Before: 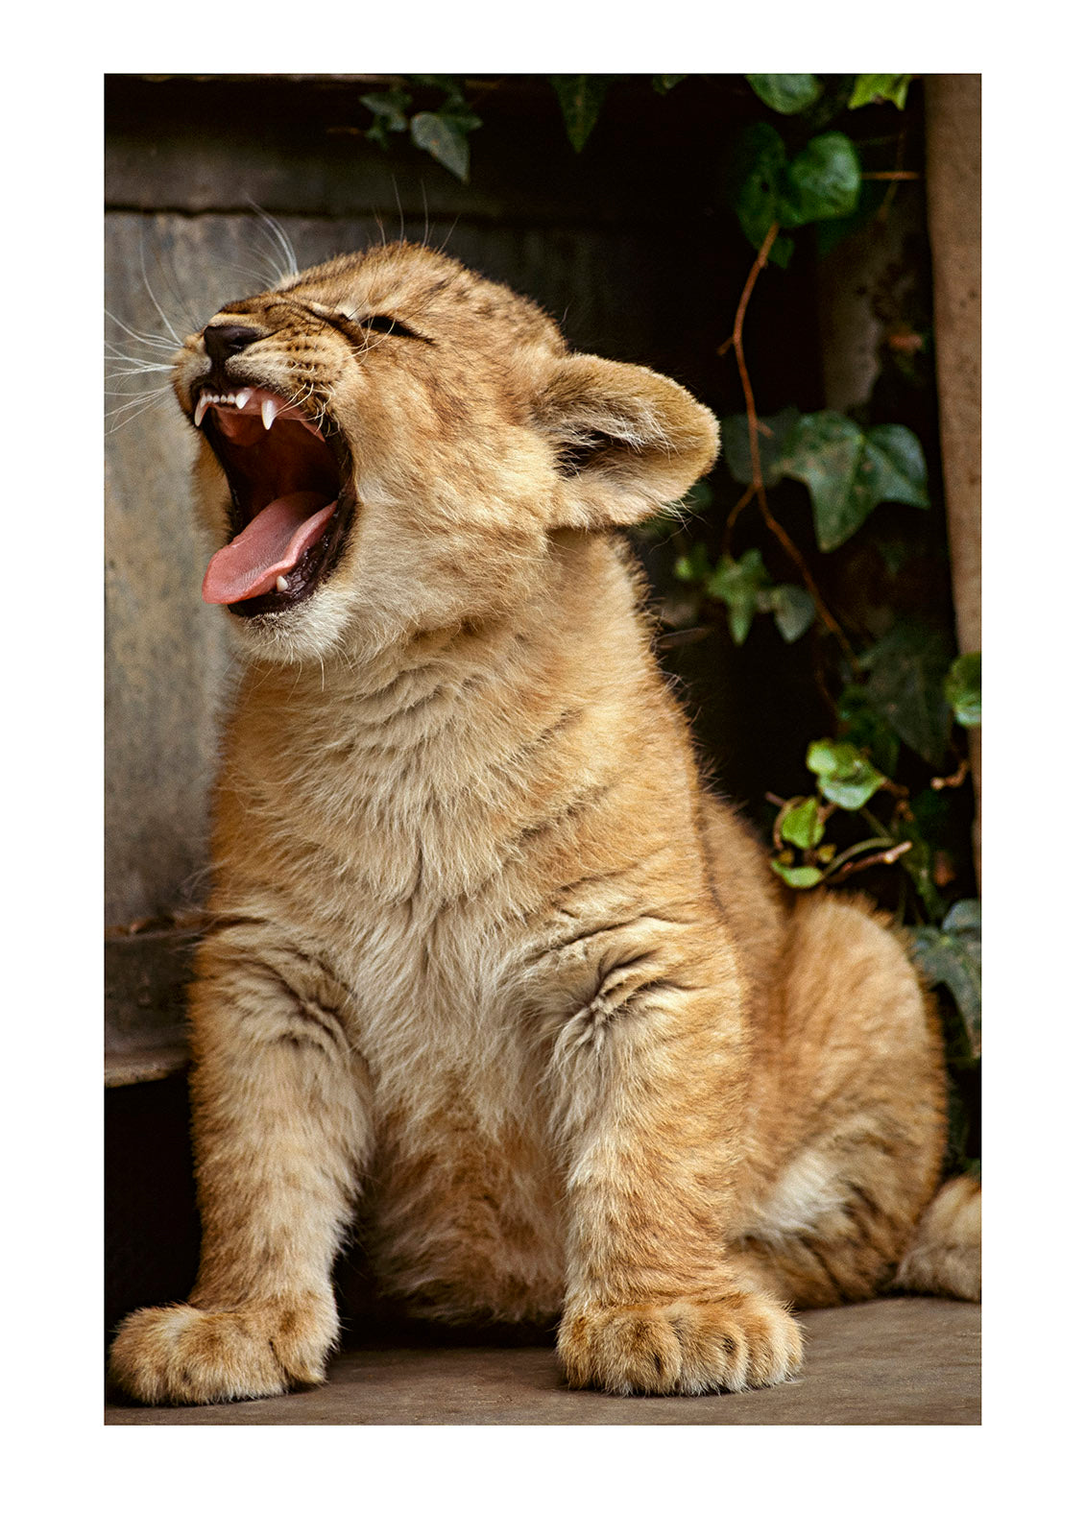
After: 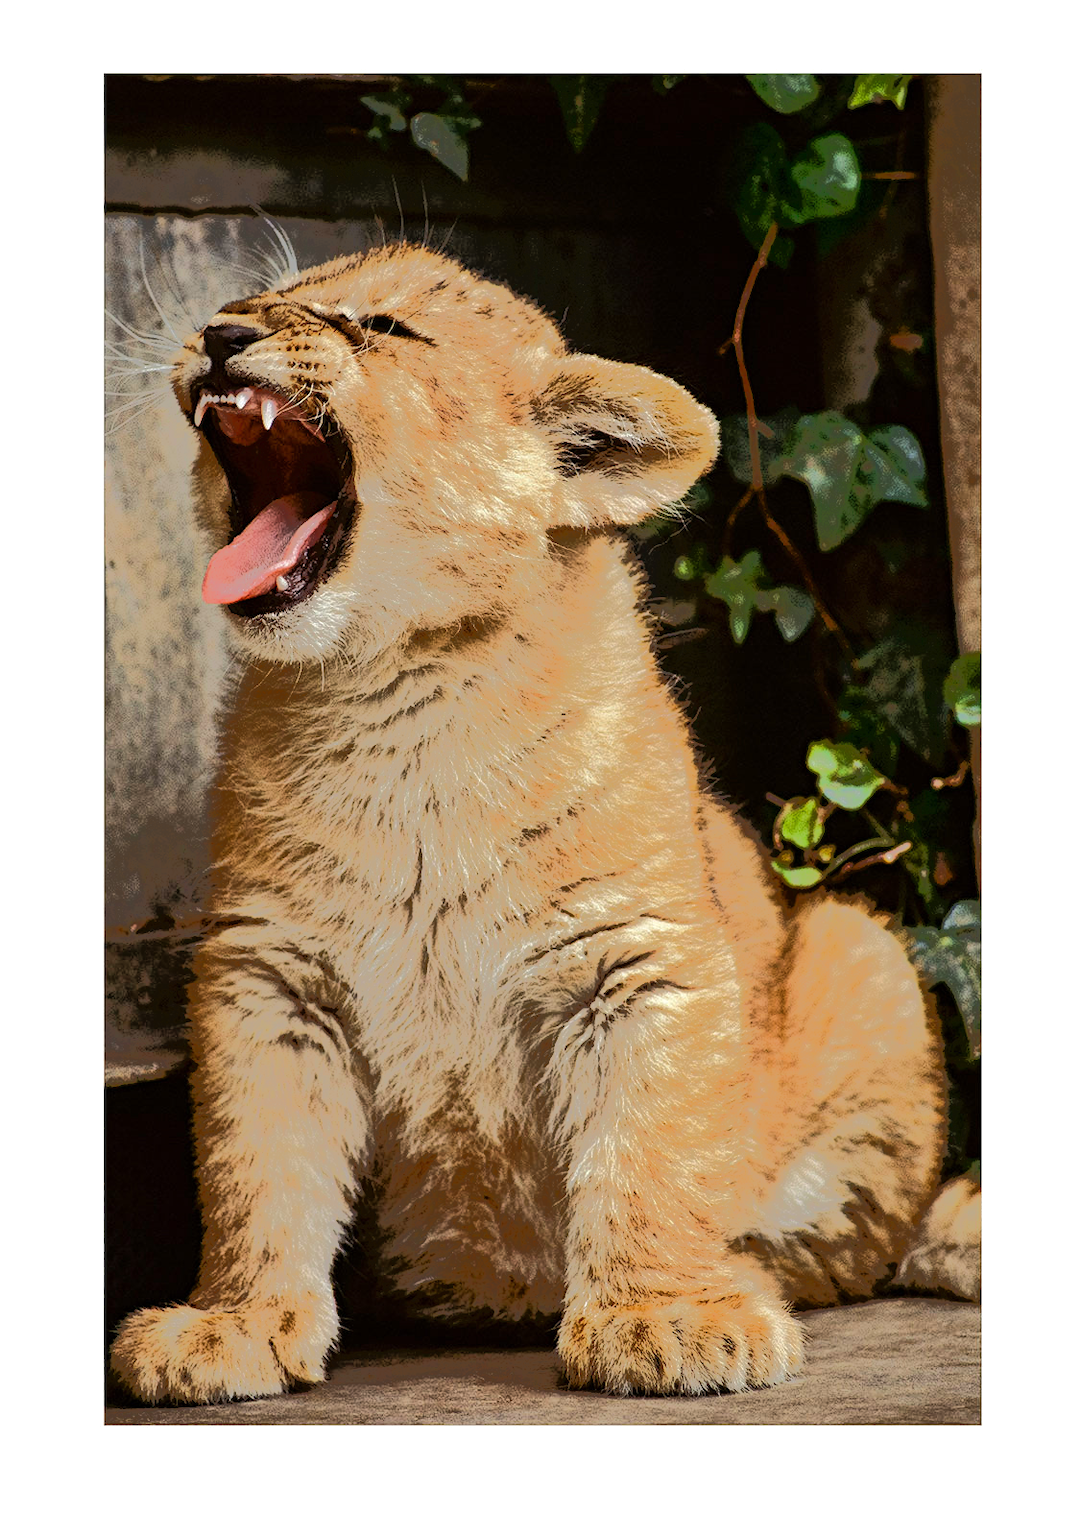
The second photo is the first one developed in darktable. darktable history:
tone equalizer: -7 EV -0.604 EV, -6 EV 1.02 EV, -5 EV -0.432 EV, -4 EV 0.412 EV, -3 EV 0.437 EV, -2 EV 0.176 EV, -1 EV -0.171 EV, +0 EV -0.41 EV, edges refinement/feathering 500, mask exposure compensation -1.57 EV, preserve details no
